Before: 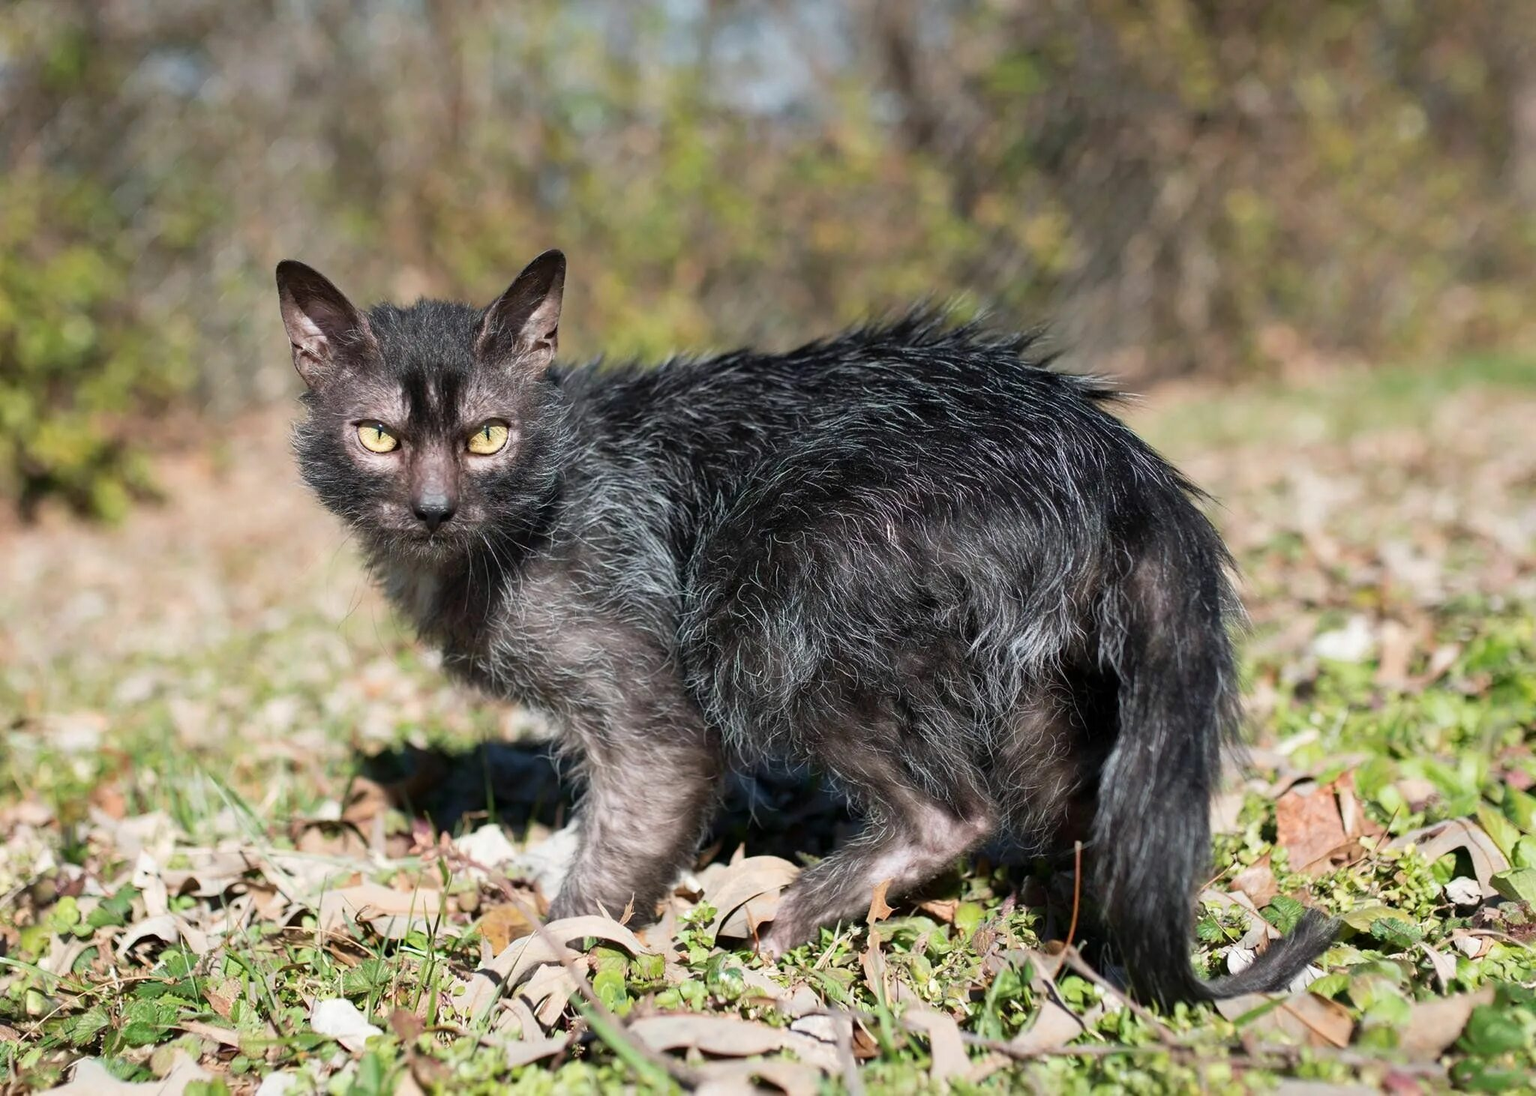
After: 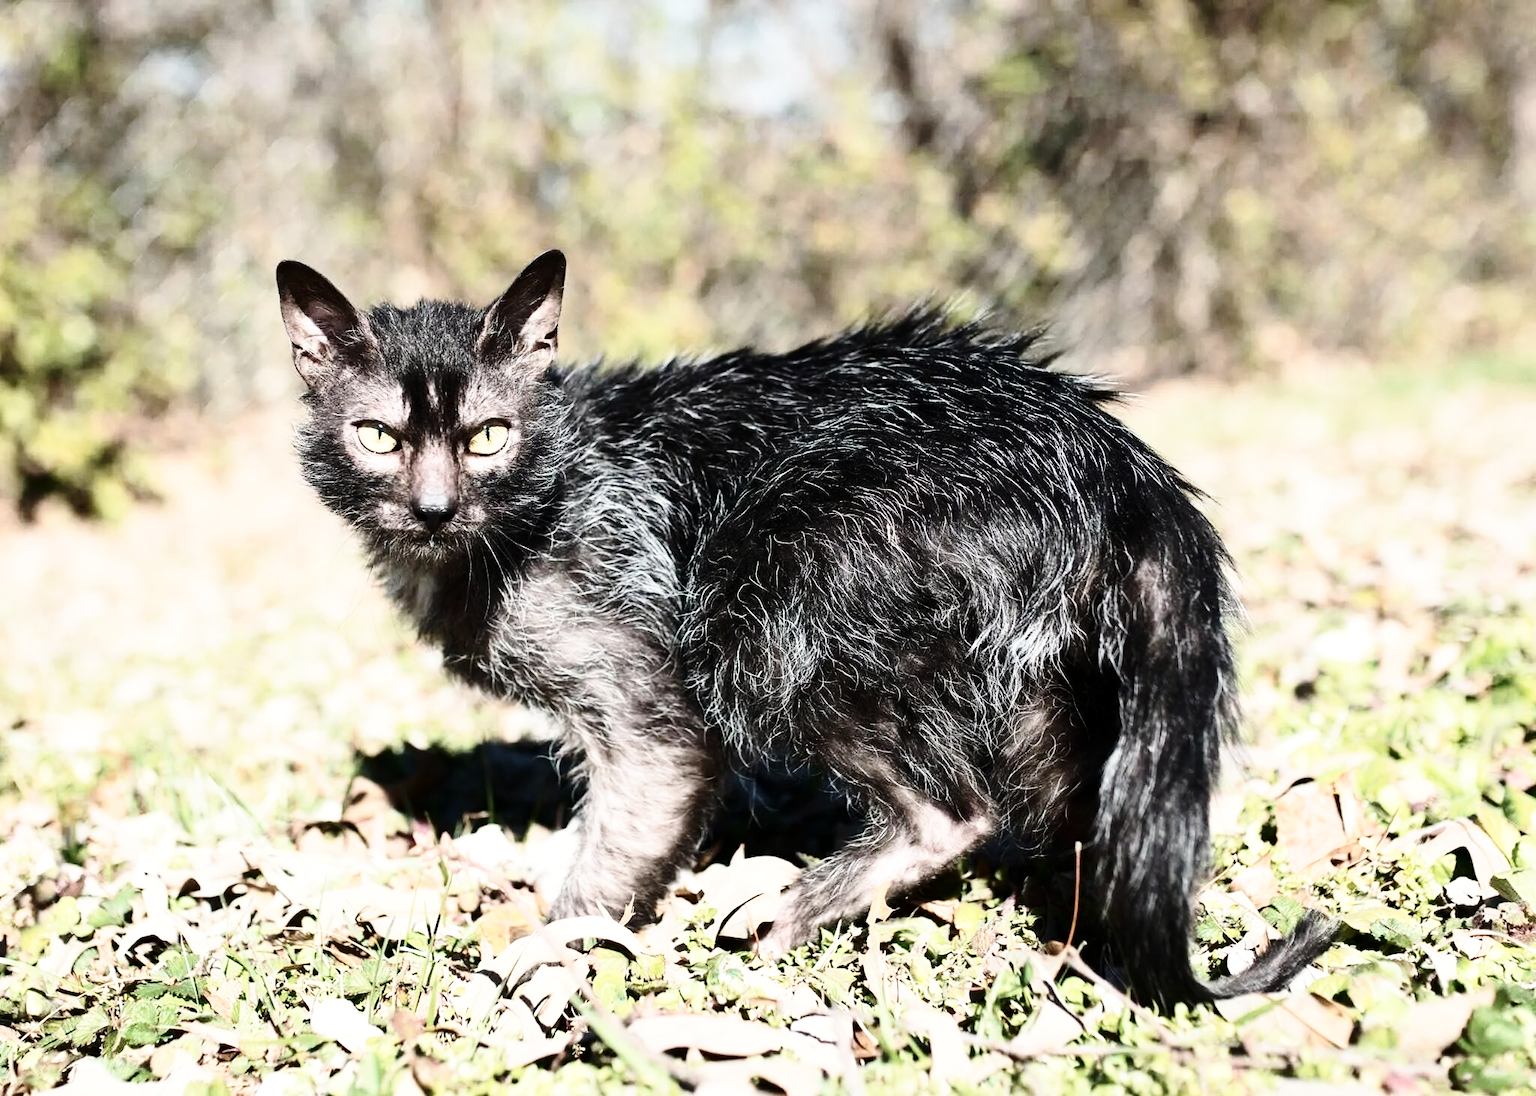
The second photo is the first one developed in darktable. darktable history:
contrast brightness saturation: contrast 0.247, saturation -0.32
color calibration: x 0.342, y 0.355, temperature 5148.58 K
base curve: curves: ch0 [(0, 0) (0.028, 0.03) (0.121, 0.232) (0.46, 0.748) (0.859, 0.968) (1, 1)], preserve colors none
tone equalizer: -8 EV -0.379 EV, -7 EV -0.42 EV, -6 EV -0.366 EV, -5 EV -0.238 EV, -3 EV 0.199 EV, -2 EV 0.312 EV, -1 EV 0.381 EV, +0 EV 0.444 EV, edges refinement/feathering 500, mask exposure compensation -1.57 EV, preserve details no
